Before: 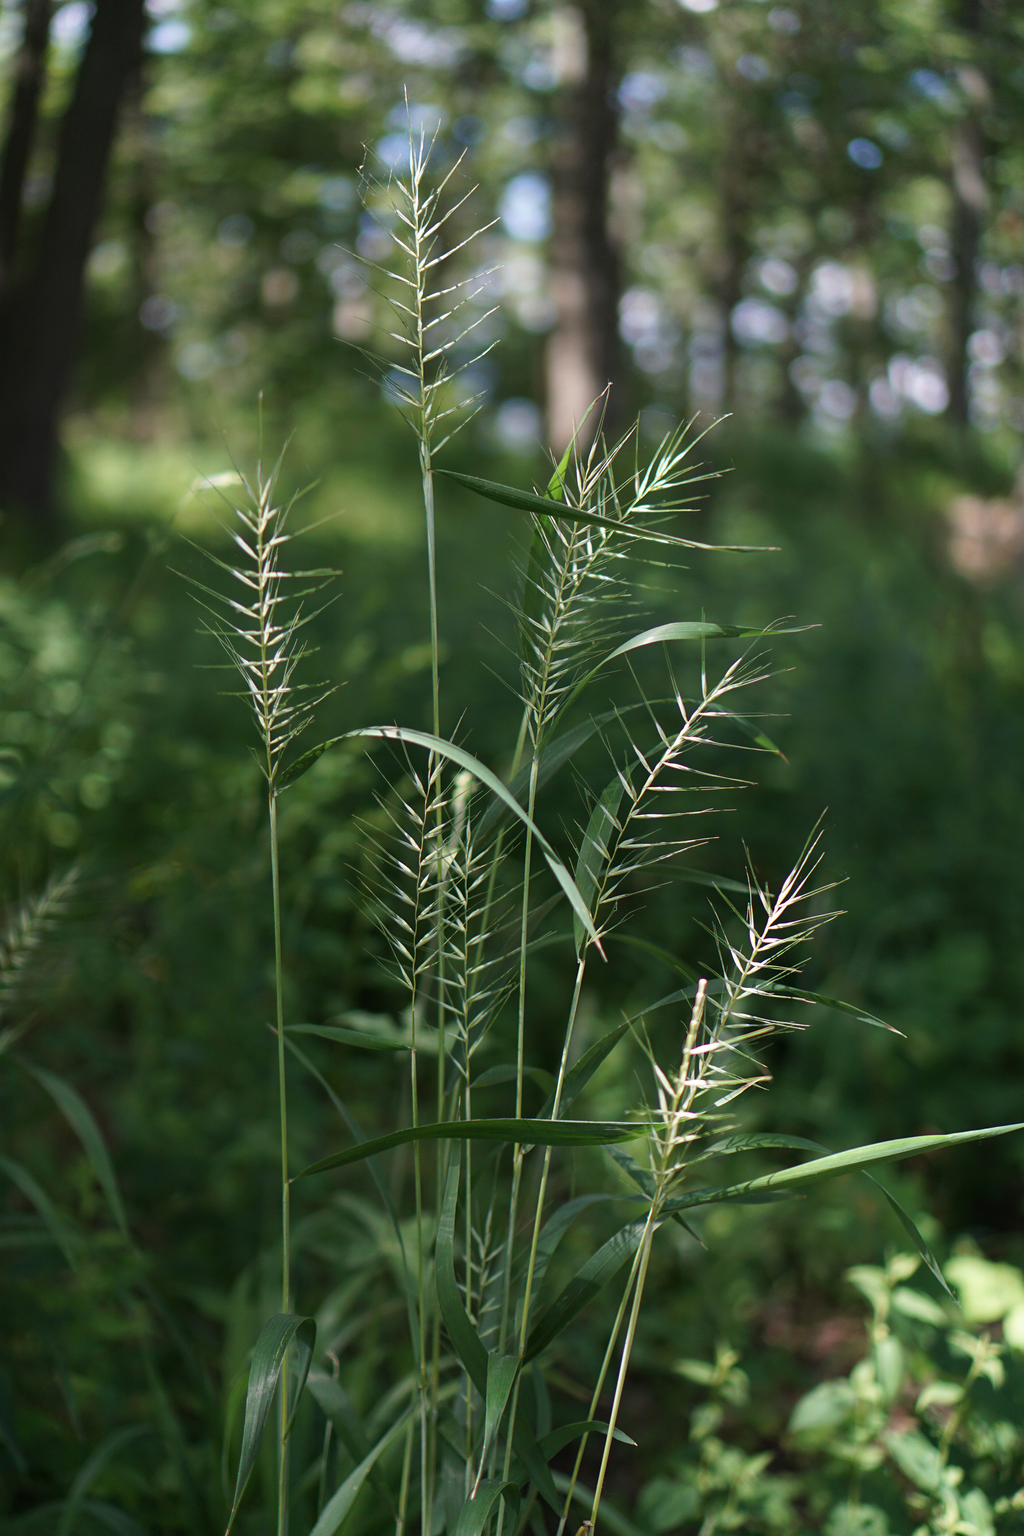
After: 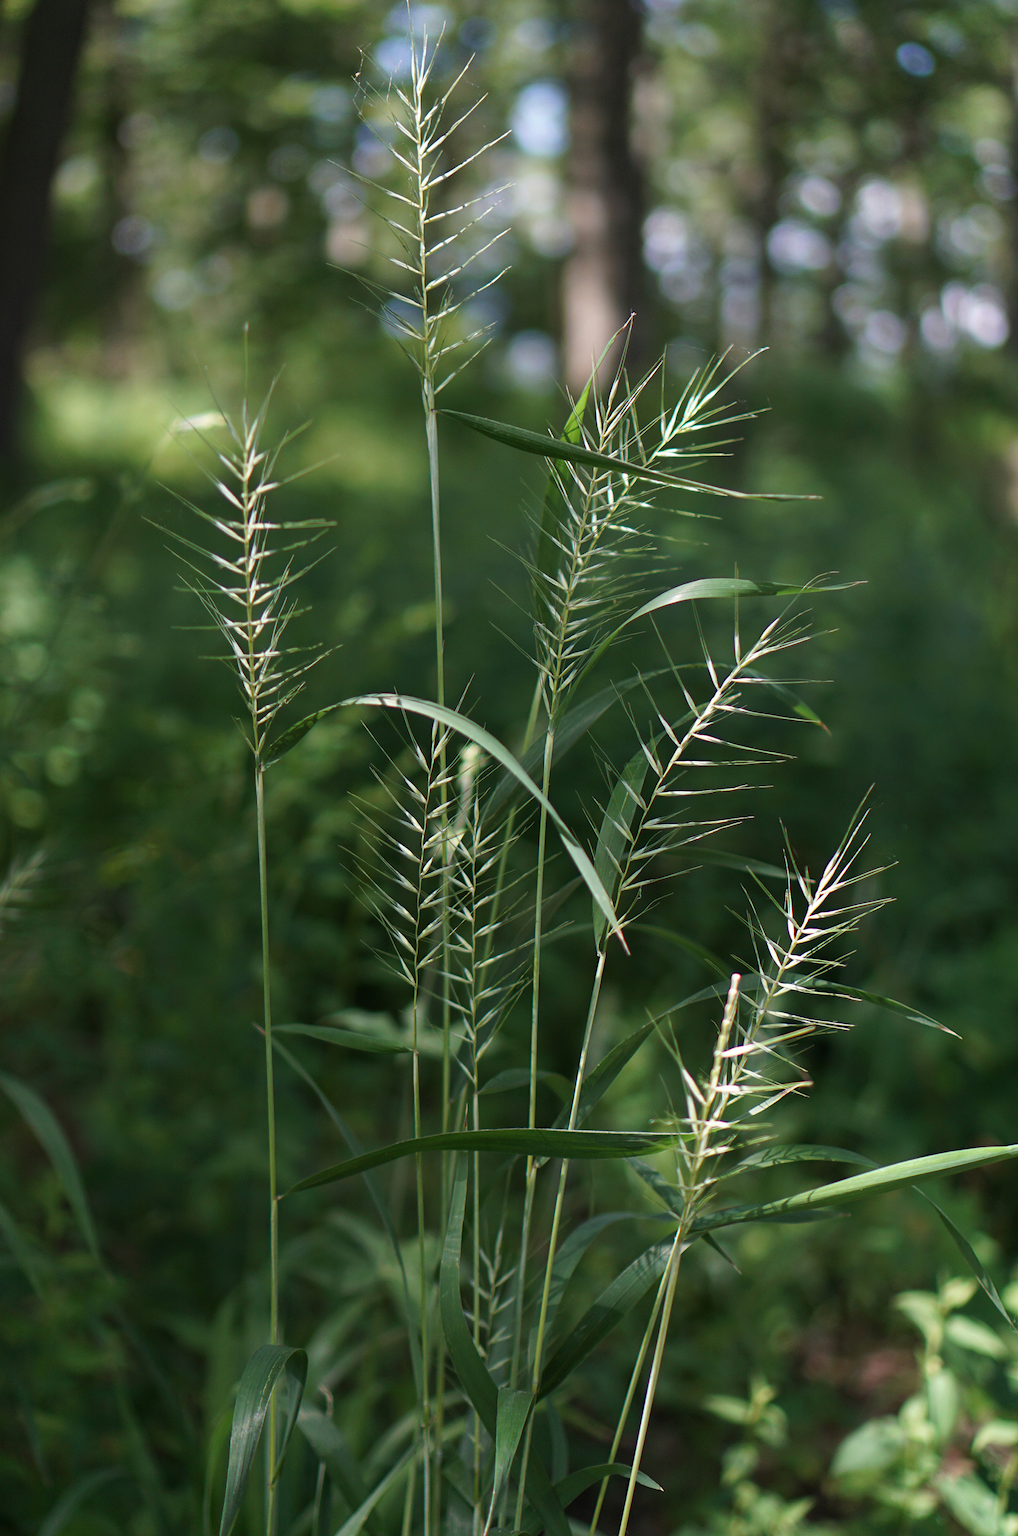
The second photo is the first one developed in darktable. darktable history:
tone equalizer: on, module defaults
crop: left 3.779%, top 6.52%, right 6.364%, bottom 3.188%
